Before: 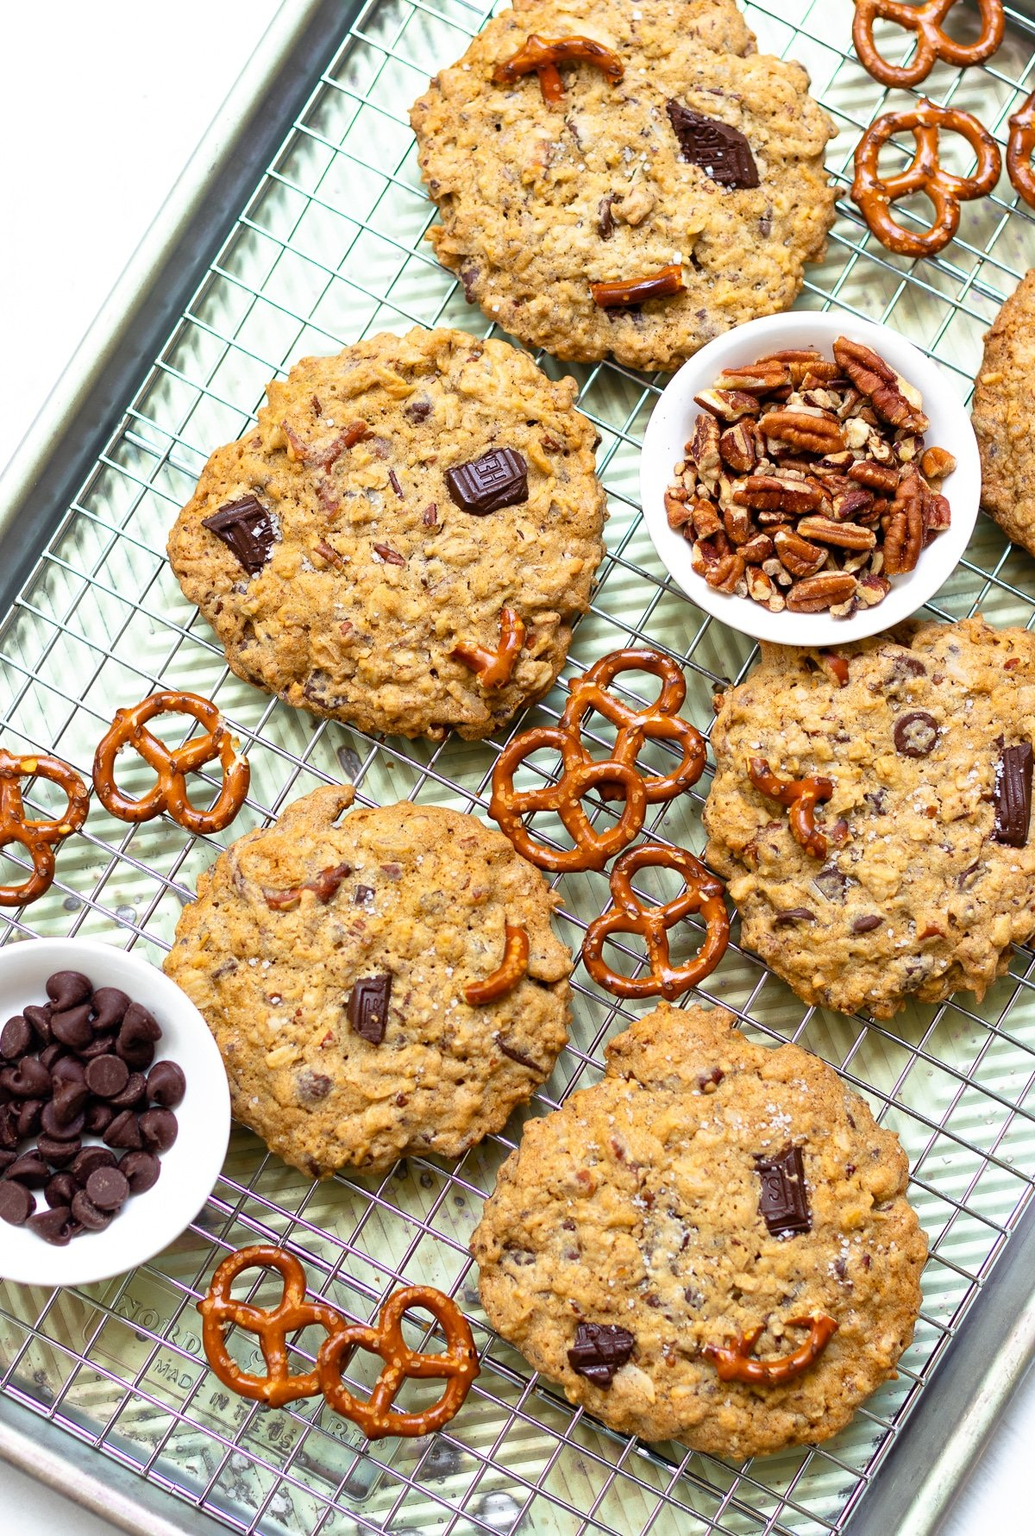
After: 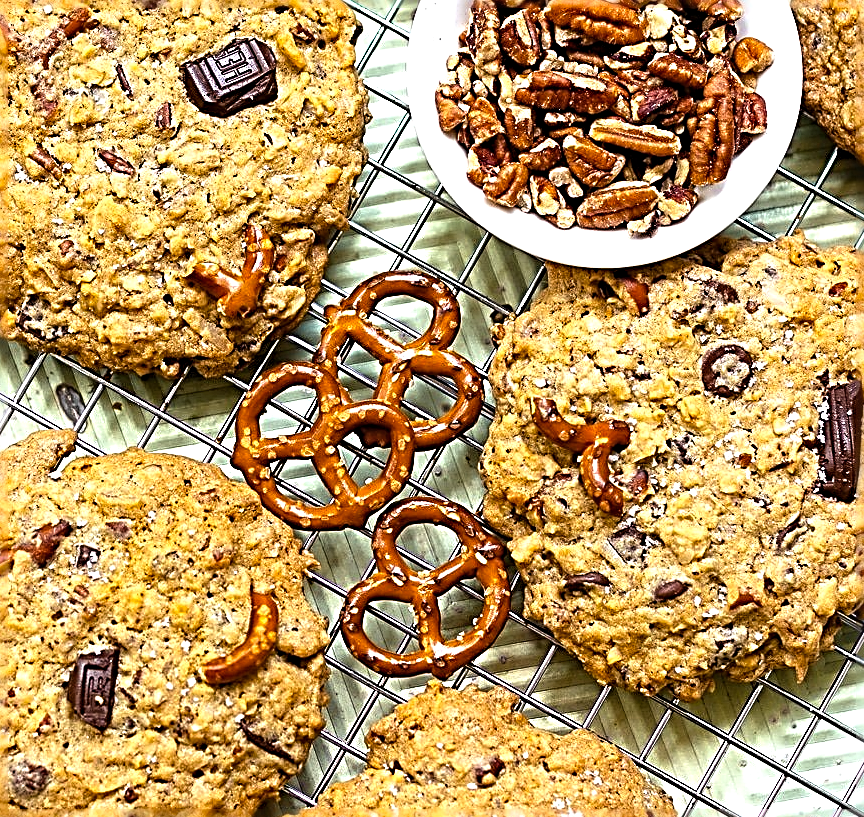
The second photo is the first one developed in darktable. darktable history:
crop and rotate: left 27.938%, top 27.046%, bottom 27.046%
color balance rgb: linear chroma grading › global chroma 10%, global vibrance 10%, contrast 15%, saturation formula JzAzBz (2021)
sharpen: radius 3.158, amount 1.731
